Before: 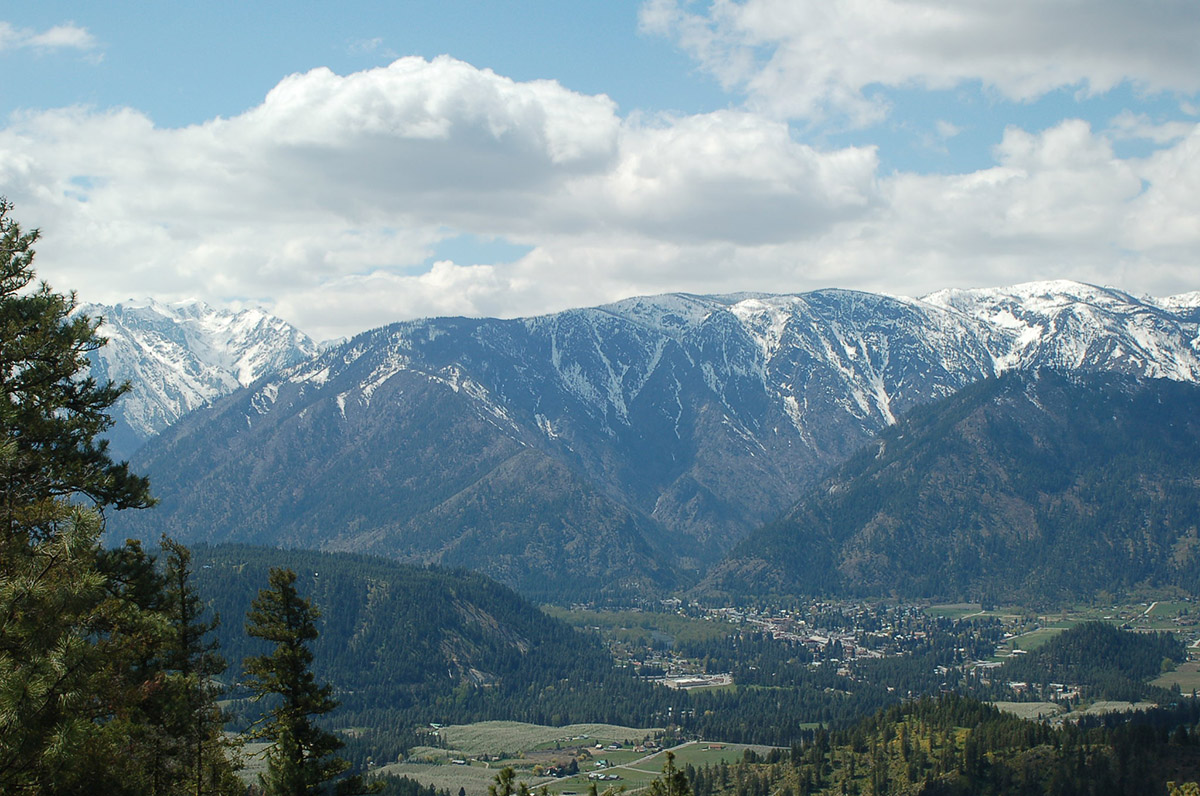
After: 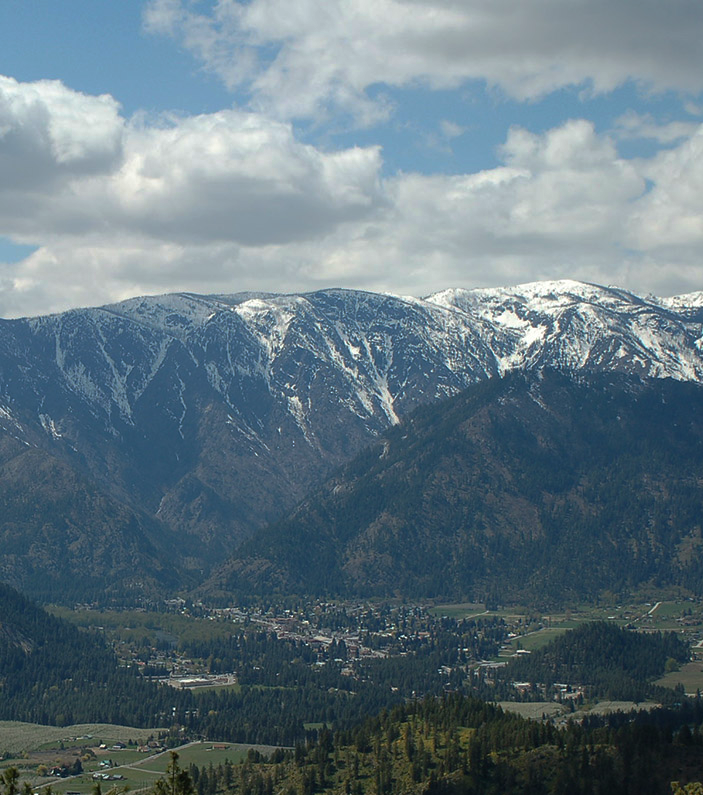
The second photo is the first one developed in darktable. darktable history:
base curve: curves: ch0 [(0, 0) (0.595, 0.418) (1, 1)], preserve colors none
crop: left 41.402%
